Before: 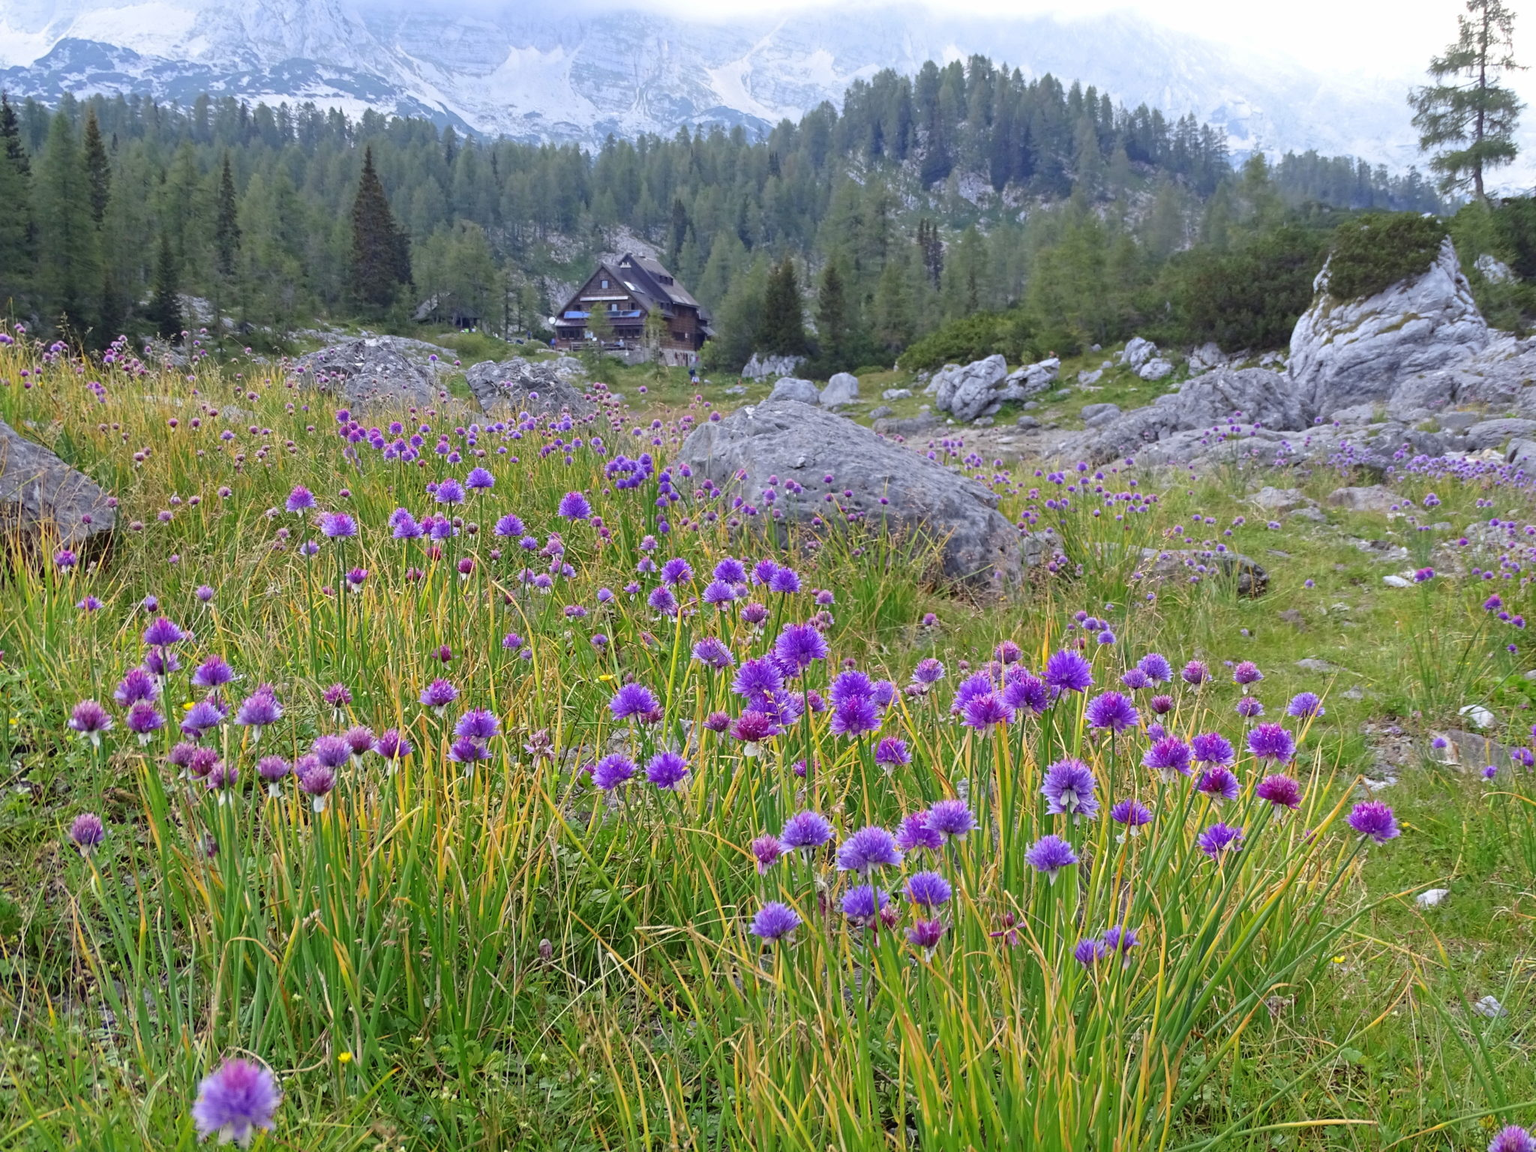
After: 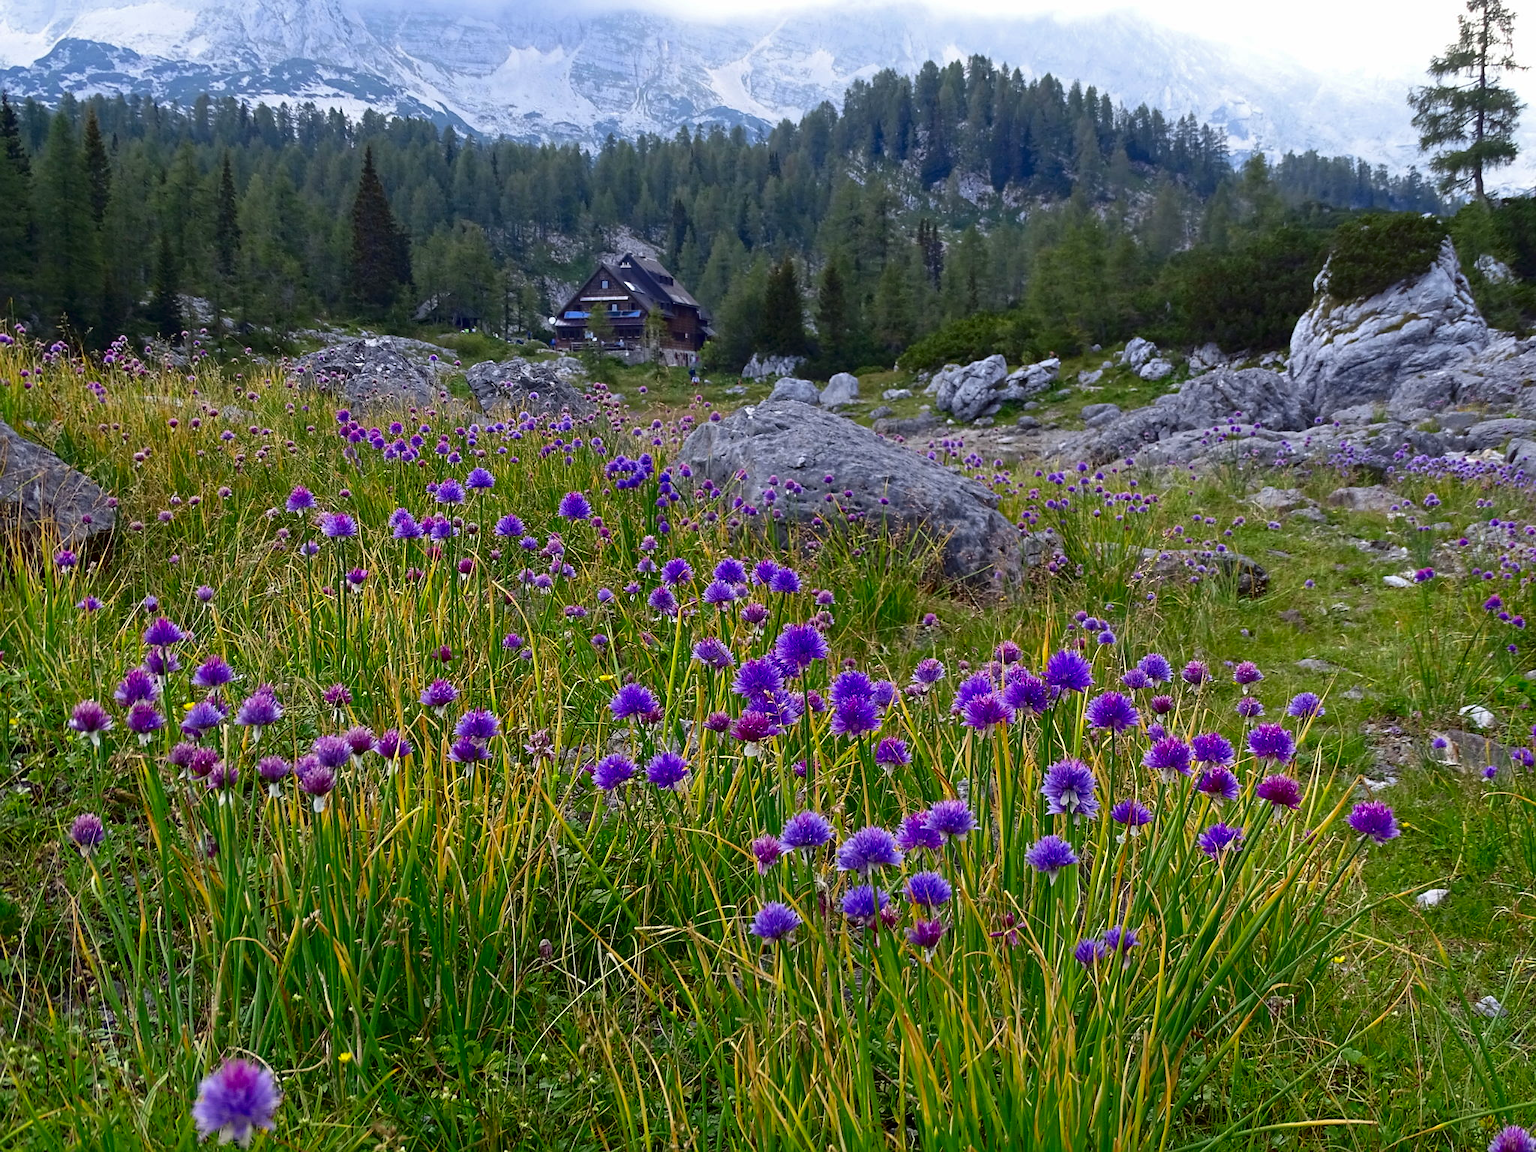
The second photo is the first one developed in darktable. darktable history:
sharpen: radius 1
contrast brightness saturation: contrast 0.1, brightness -0.26, saturation 0.14
